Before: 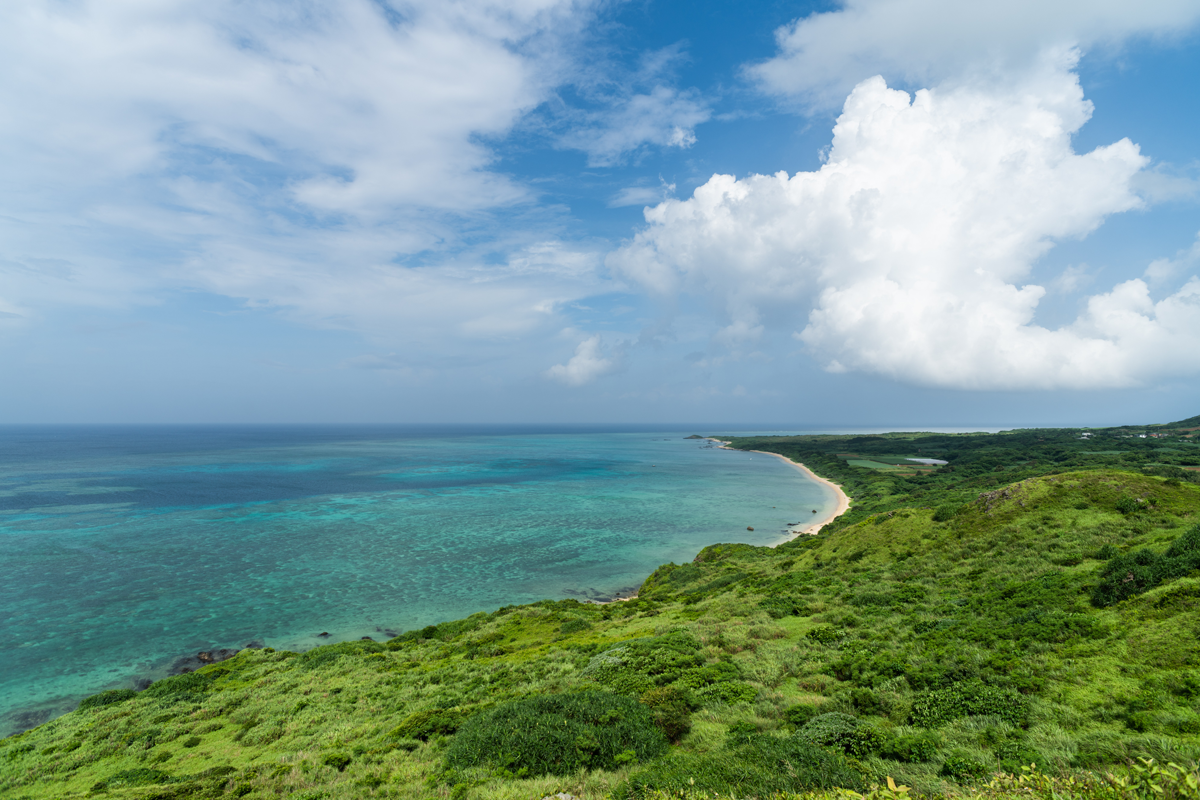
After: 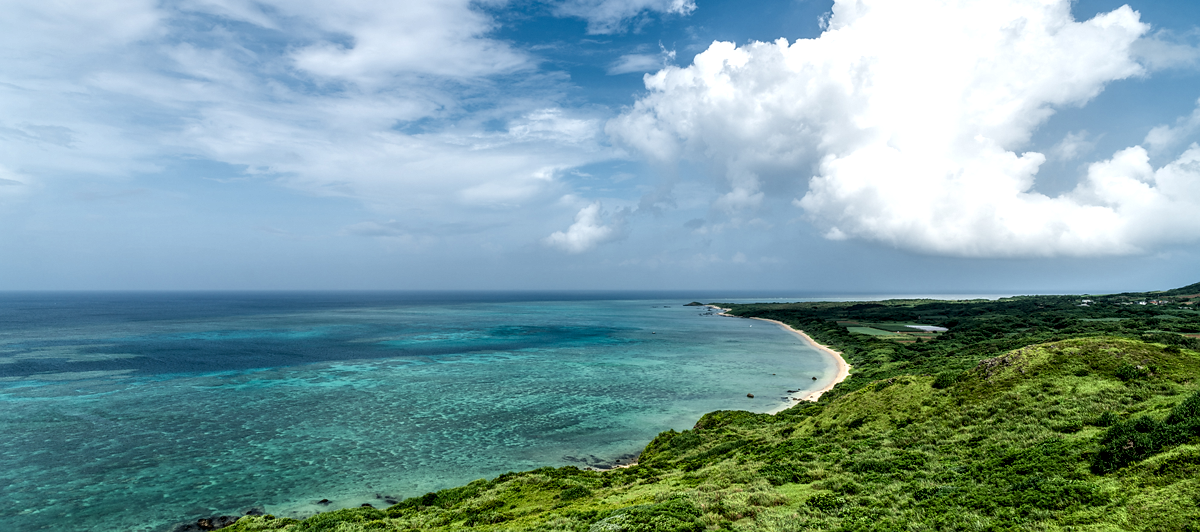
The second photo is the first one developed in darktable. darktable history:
sharpen: radius 1, threshold 1
crop: top 16.727%, bottom 16.727%
local contrast: highlights 19%, detail 186%
